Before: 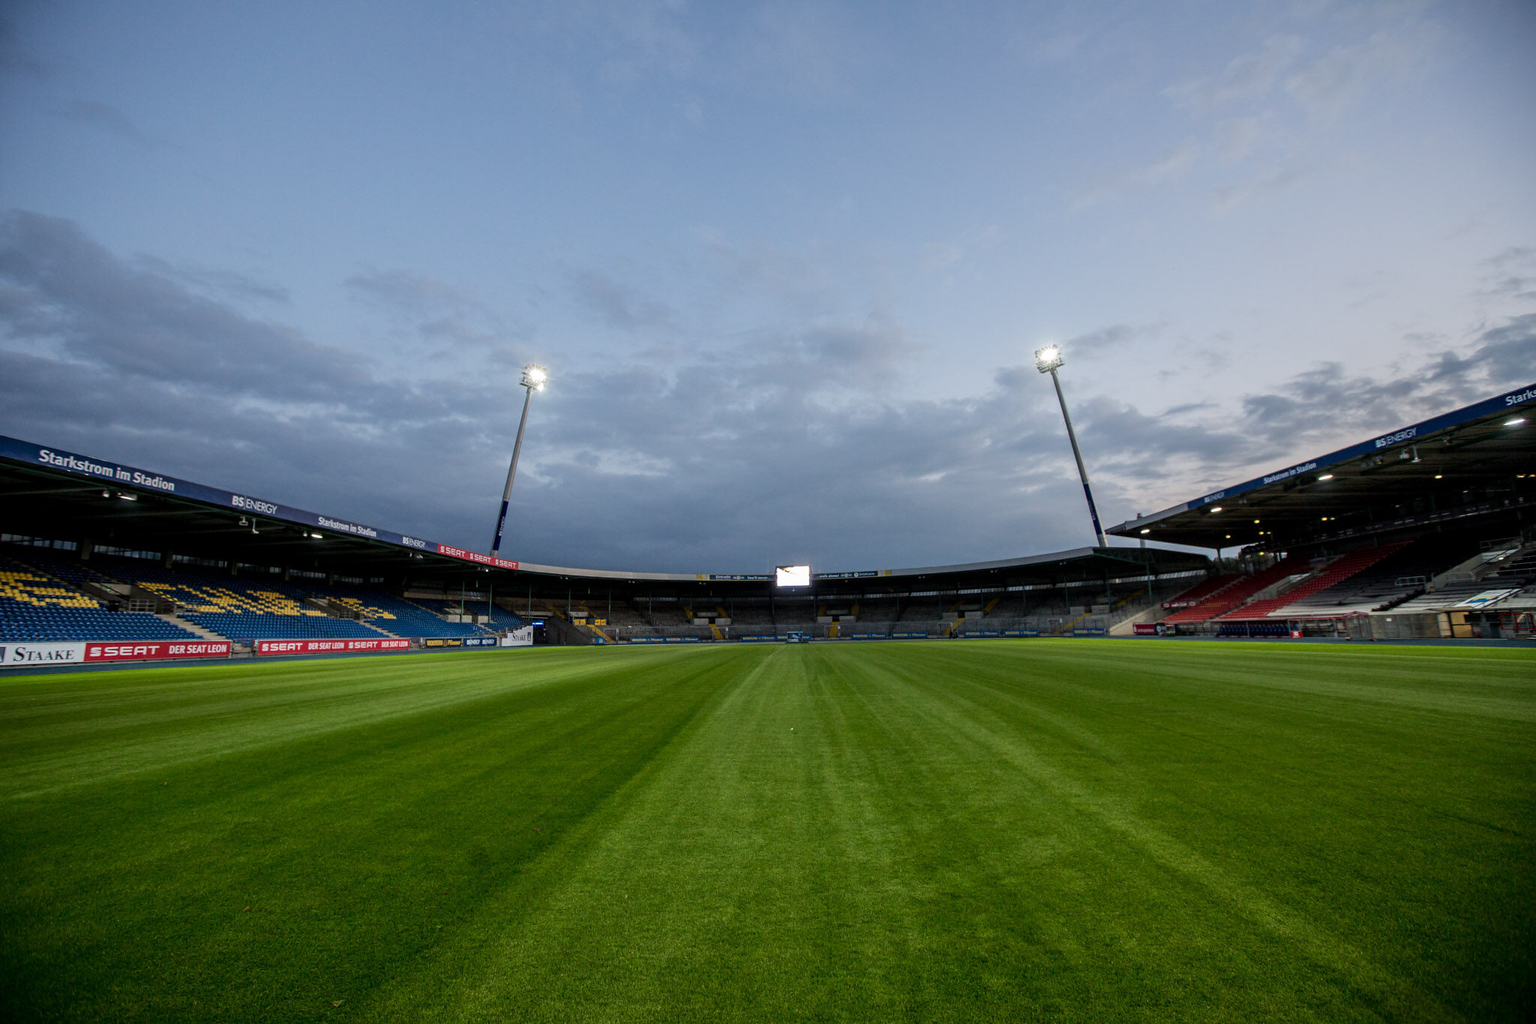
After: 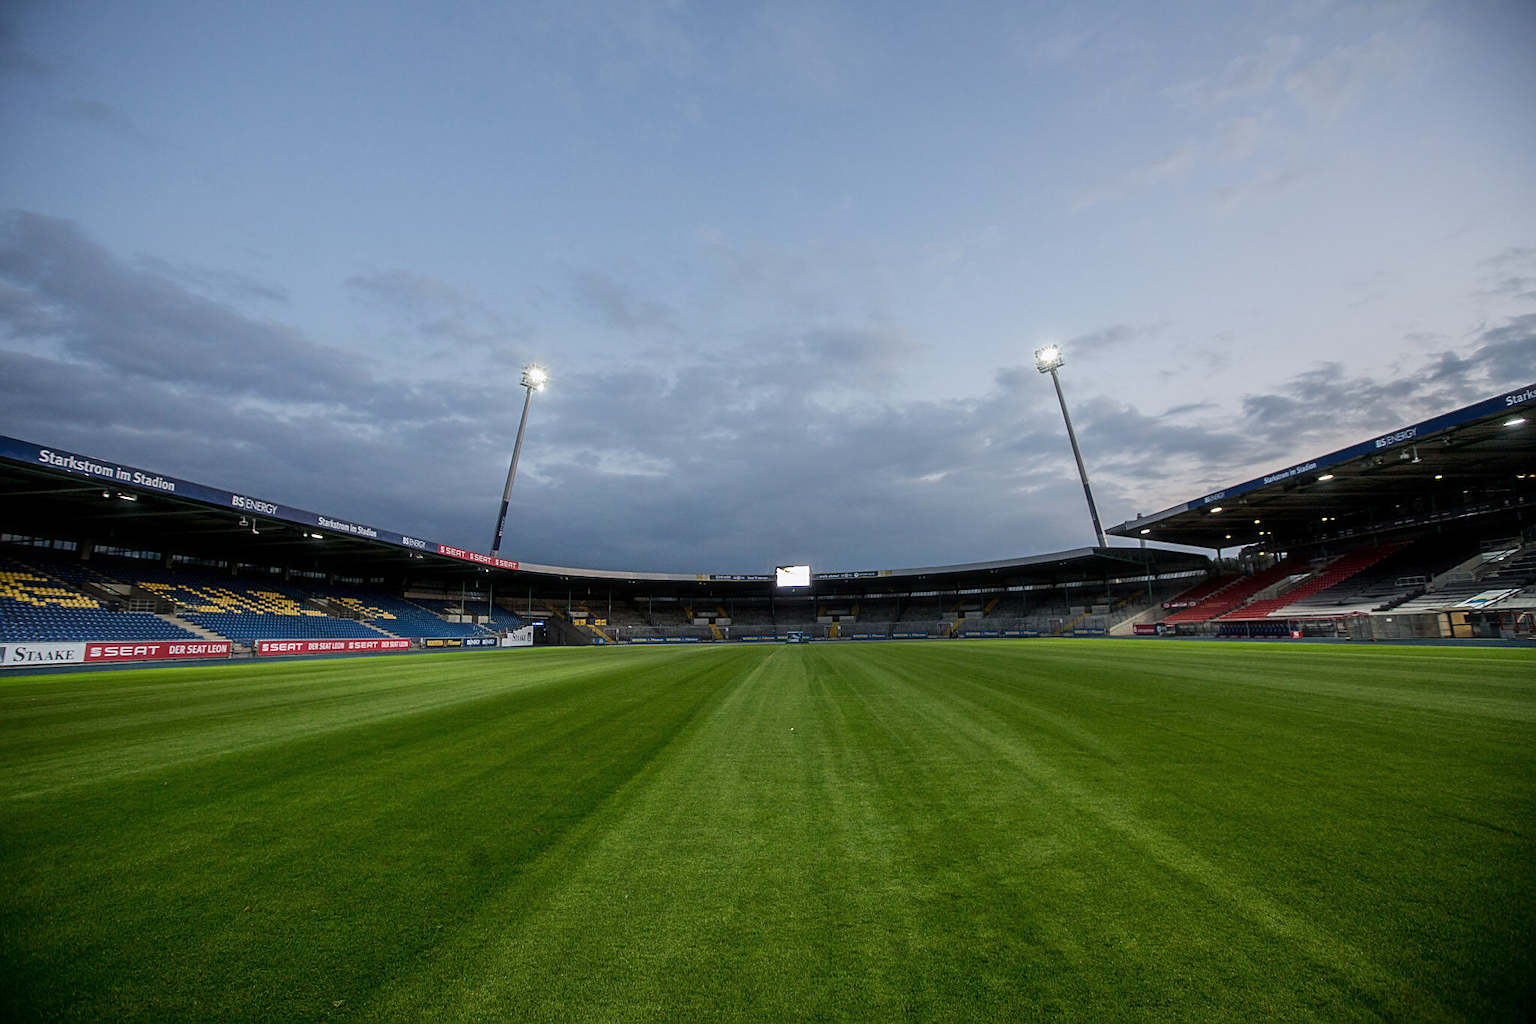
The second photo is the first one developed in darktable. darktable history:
haze removal: strength -0.096, compatibility mode true, adaptive false
sharpen: on, module defaults
